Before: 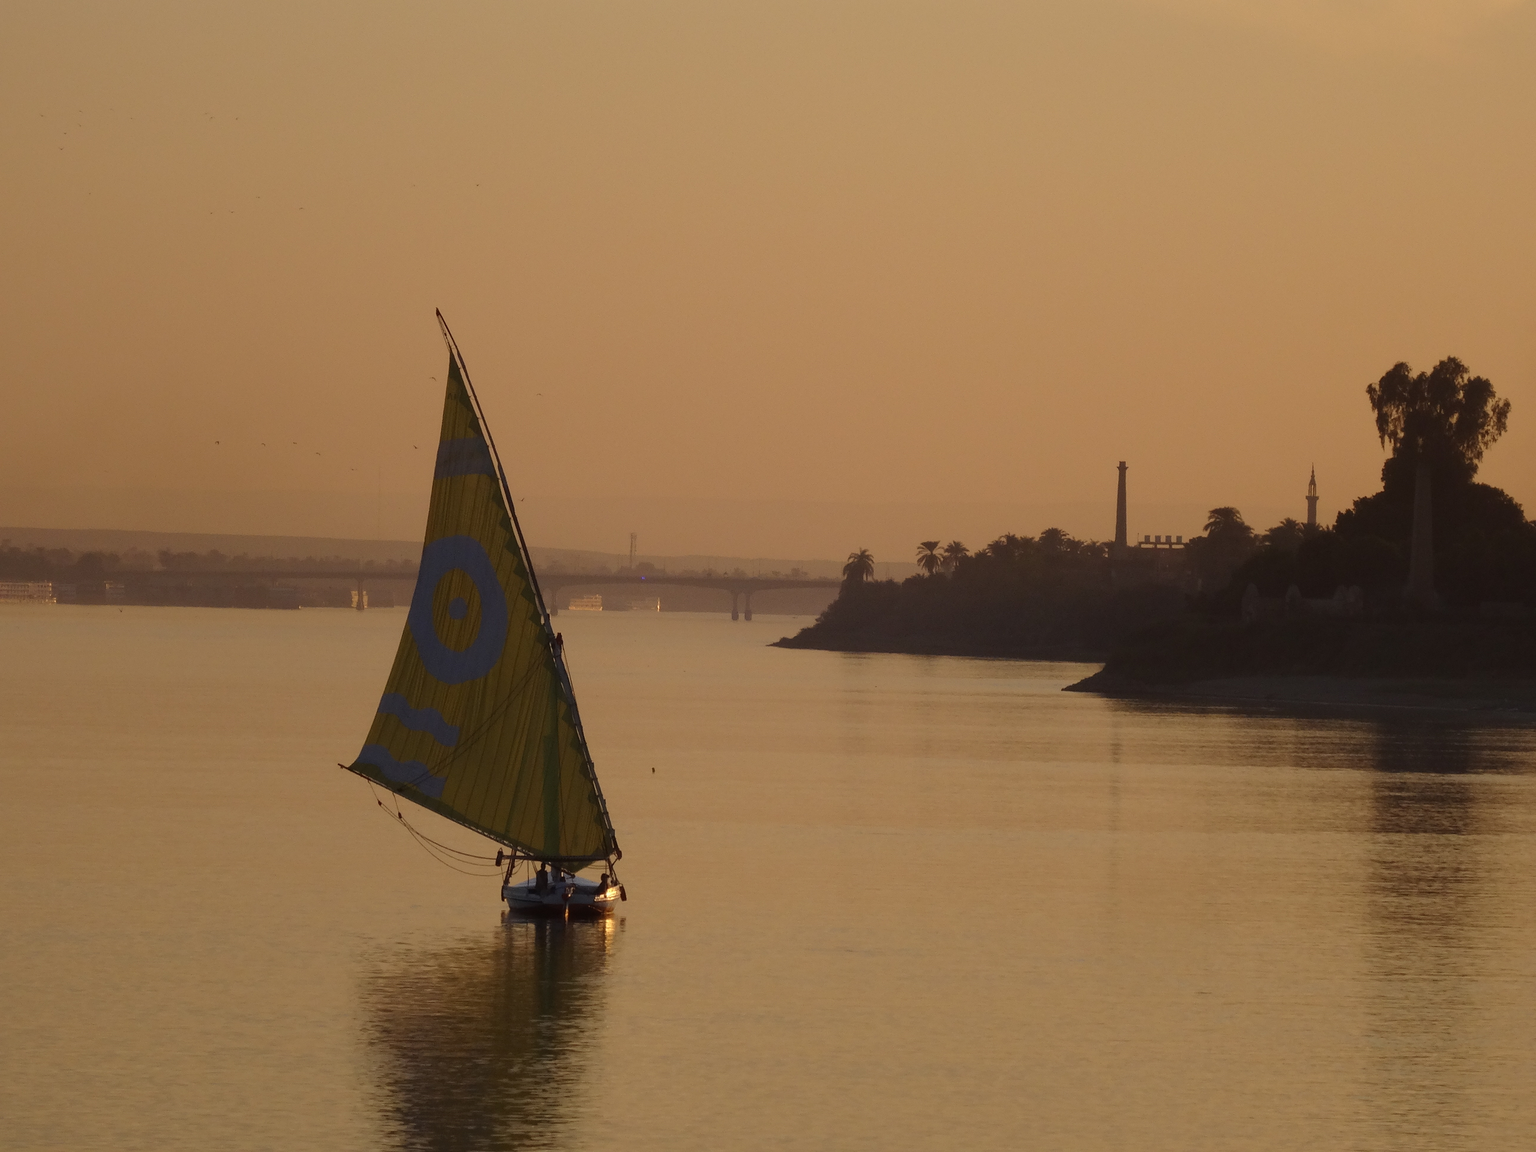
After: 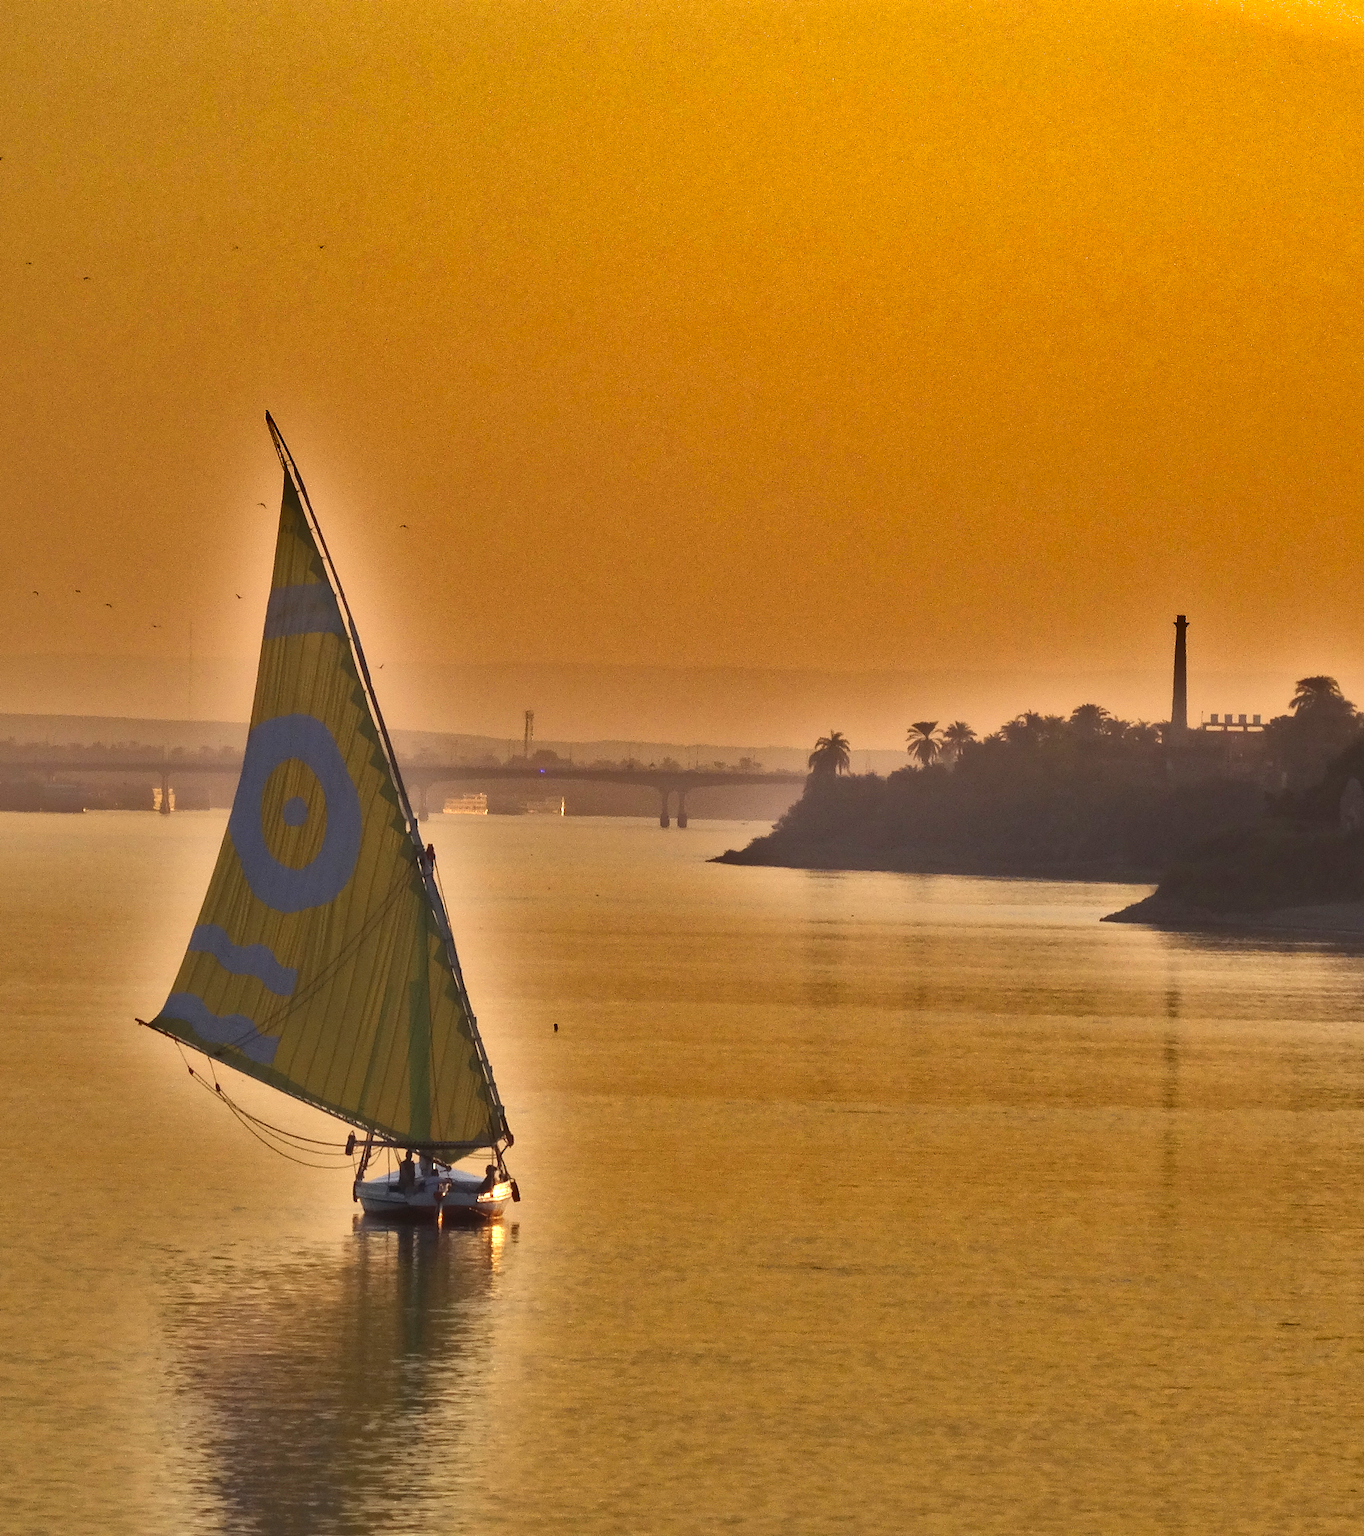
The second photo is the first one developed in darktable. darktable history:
crop: left 15.419%, right 17.914%
exposure: black level correction 0, exposure 1.379 EV, compensate exposure bias true, compensate highlight preservation false
shadows and highlights: shadows 20.91, highlights -82.73, soften with gaussian
